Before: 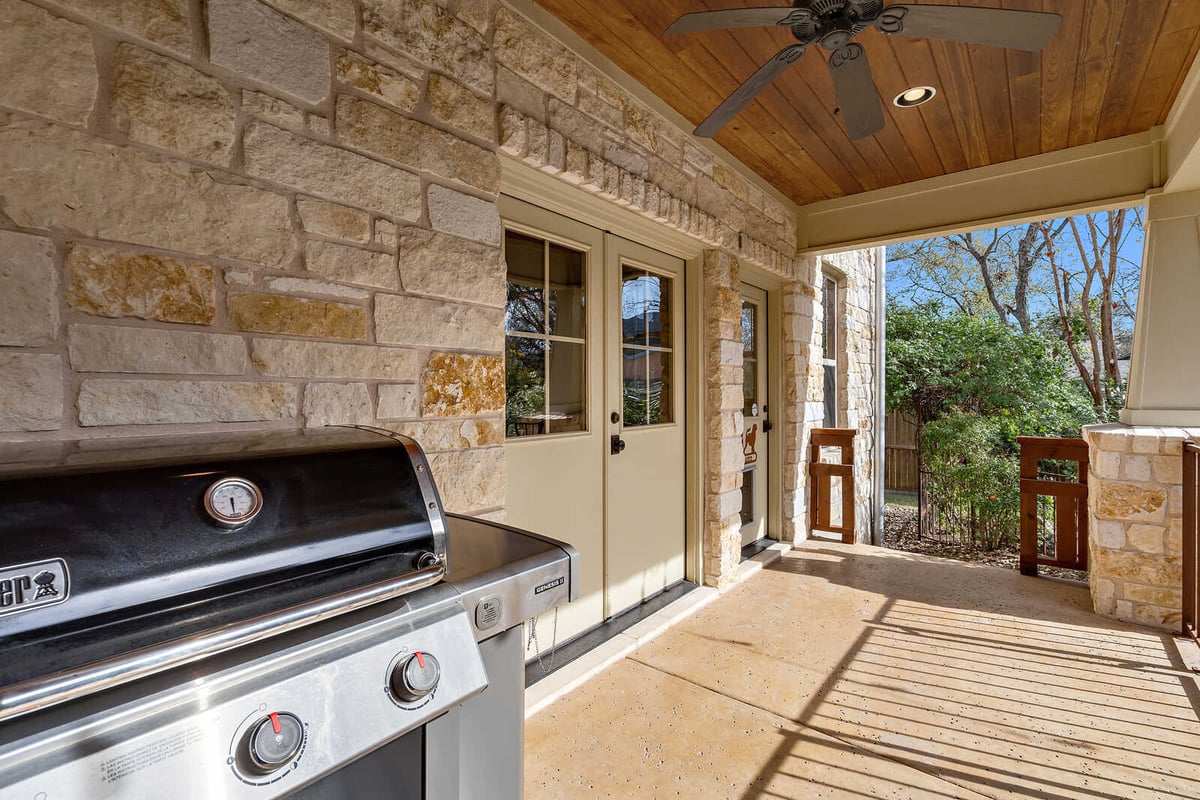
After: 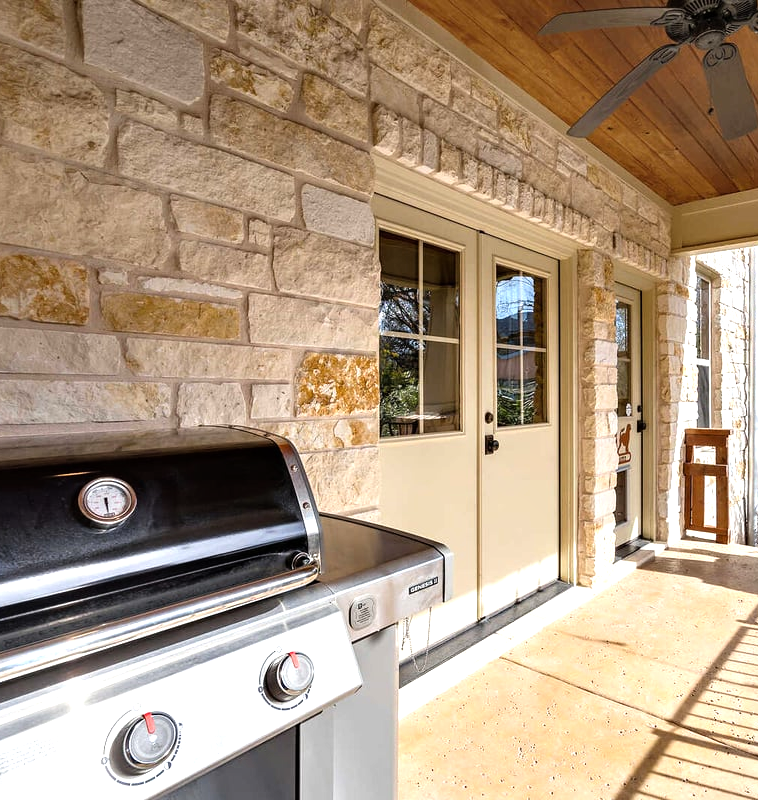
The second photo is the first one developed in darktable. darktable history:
tone equalizer: -8 EV -0.721 EV, -7 EV -0.738 EV, -6 EV -0.588 EV, -5 EV -0.386 EV, -3 EV 0.379 EV, -2 EV 0.6 EV, -1 EV 0.691 EV, +0 EV 0.75 EV
crop: left 10.511%, right 26.314%
